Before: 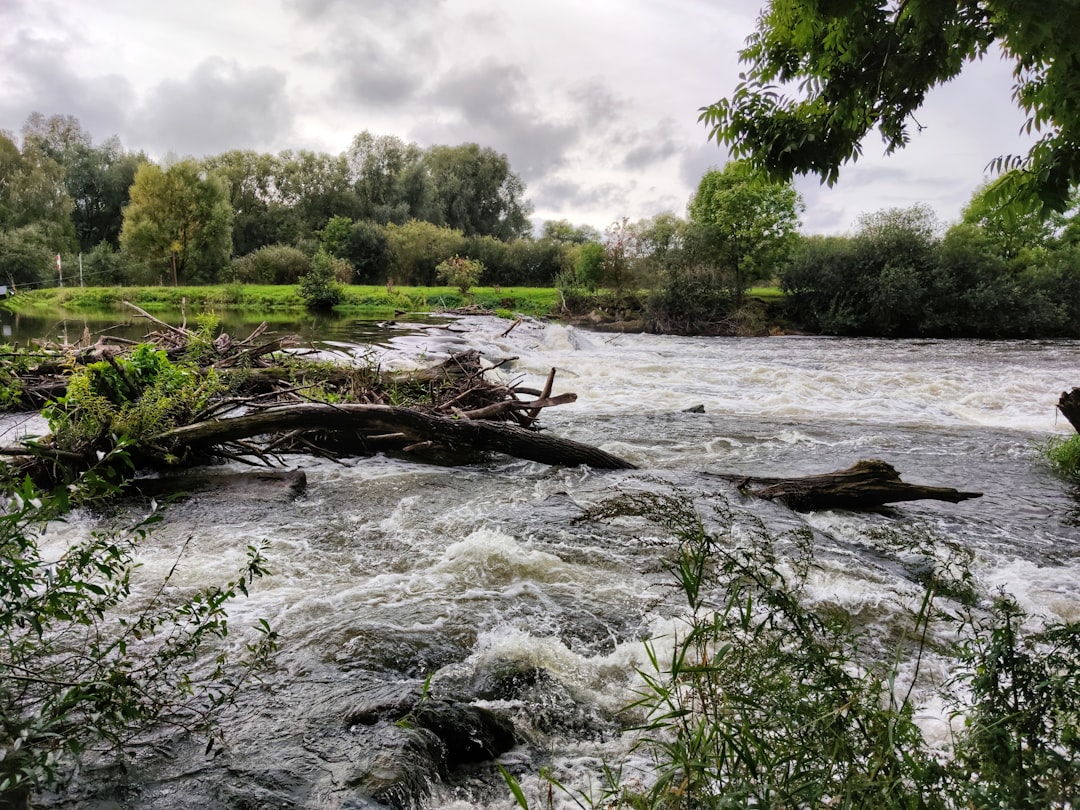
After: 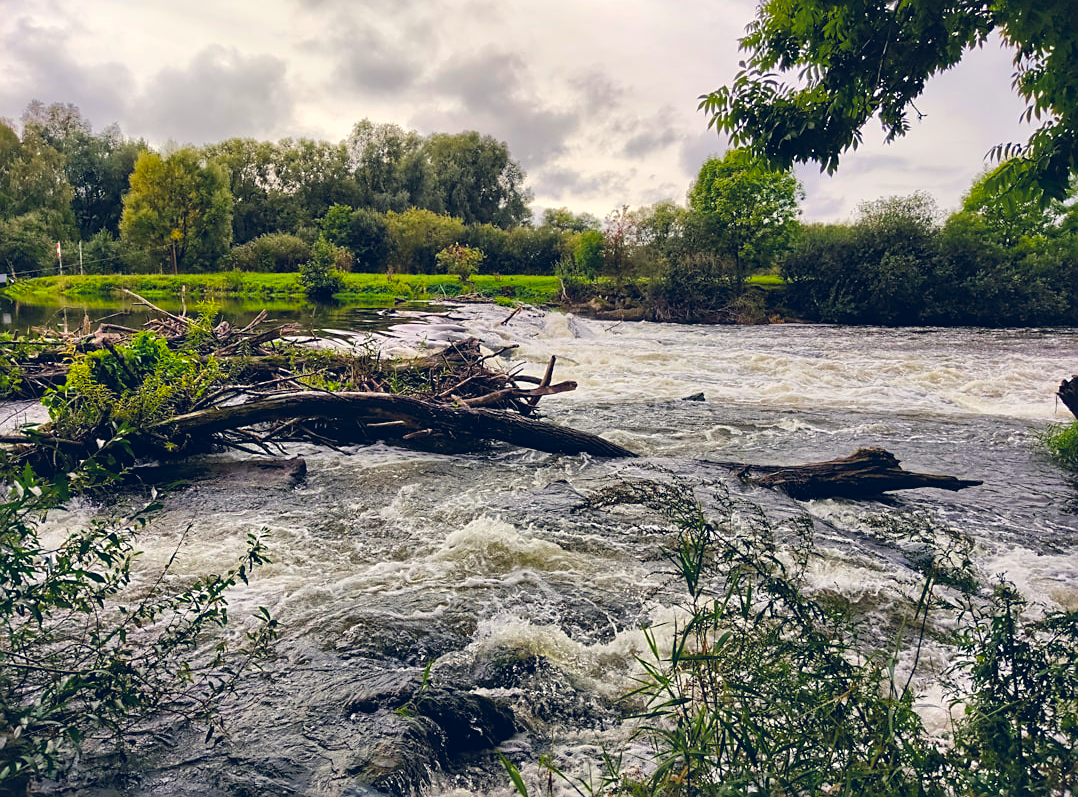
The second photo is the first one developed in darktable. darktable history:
color balance rgb: highlights gain › chroma 3.089%, highlights gain › hue 78.77°, global offset › luminance 0.404%, global offset › chroma 0.202%, global offset › hue 255.42°, linear chroma grading › global chroma 49.653%, perceptual saturation grading › global saturation 0.993%
tone equalizer: on, module defaults
exposure: exposure -0.04 EV, compensate exposure bias true, compensate highlight preservation false
crop: top 1.535%, right 0.112%
sharpen: amount 0.497
